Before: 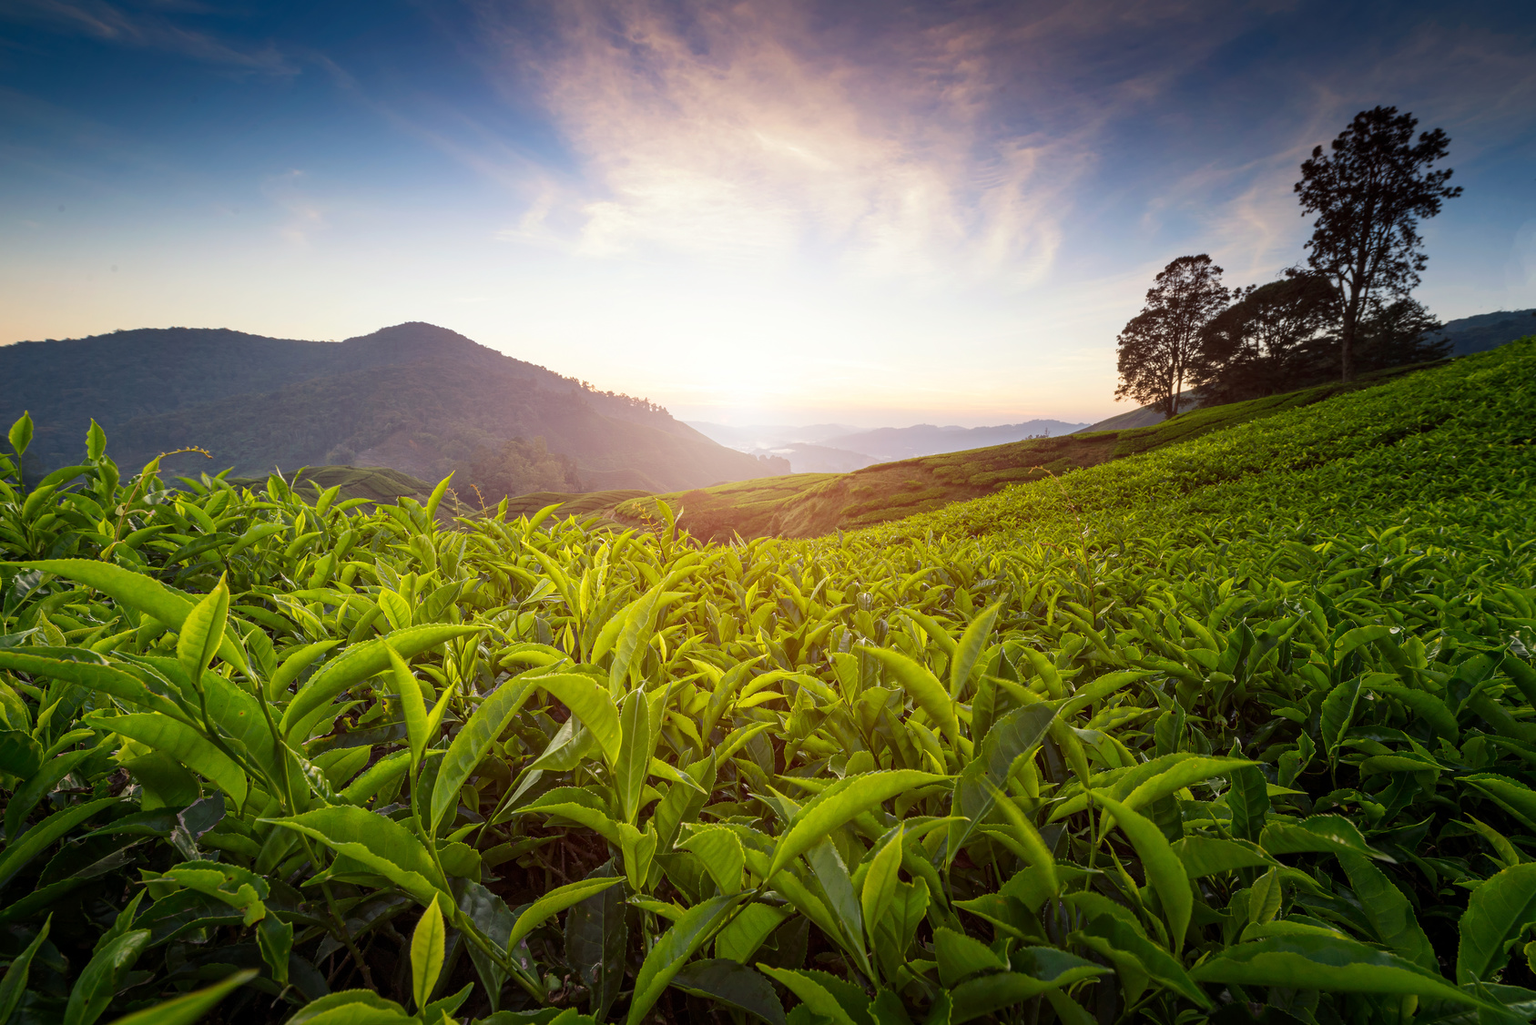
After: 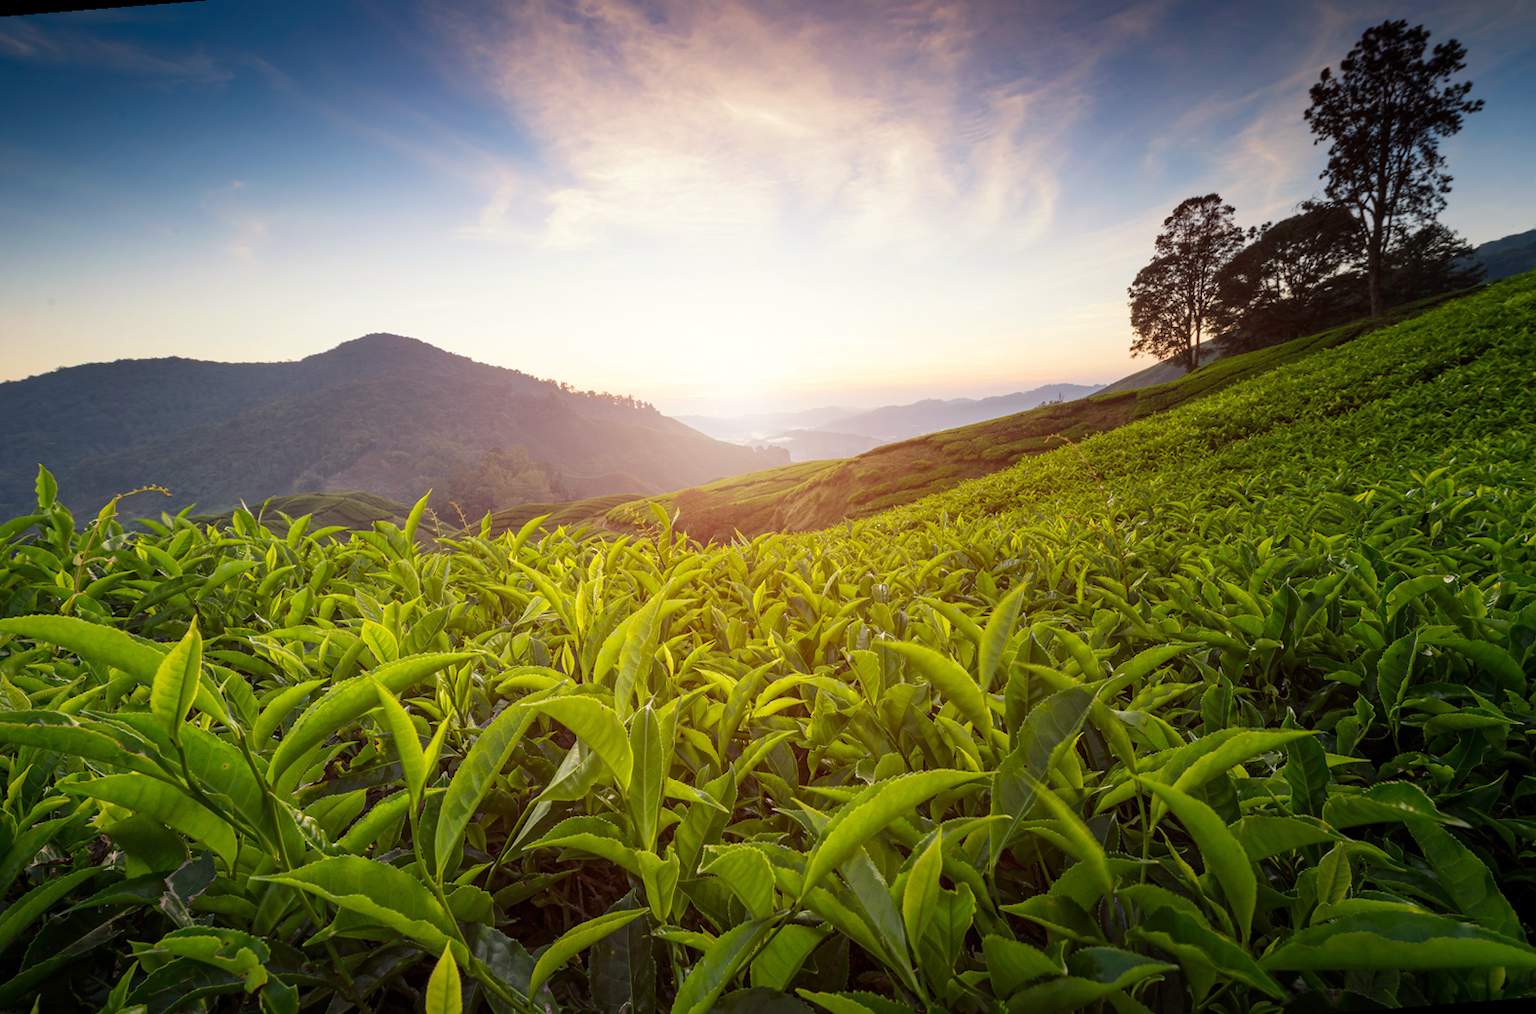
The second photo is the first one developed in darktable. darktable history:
rotate and perspective: rotation -4.57°, crop left 0.054, crop right 0.944, crop top 0.087, crop bottom 0.914
white balance: red 1.009, blue 0.985
